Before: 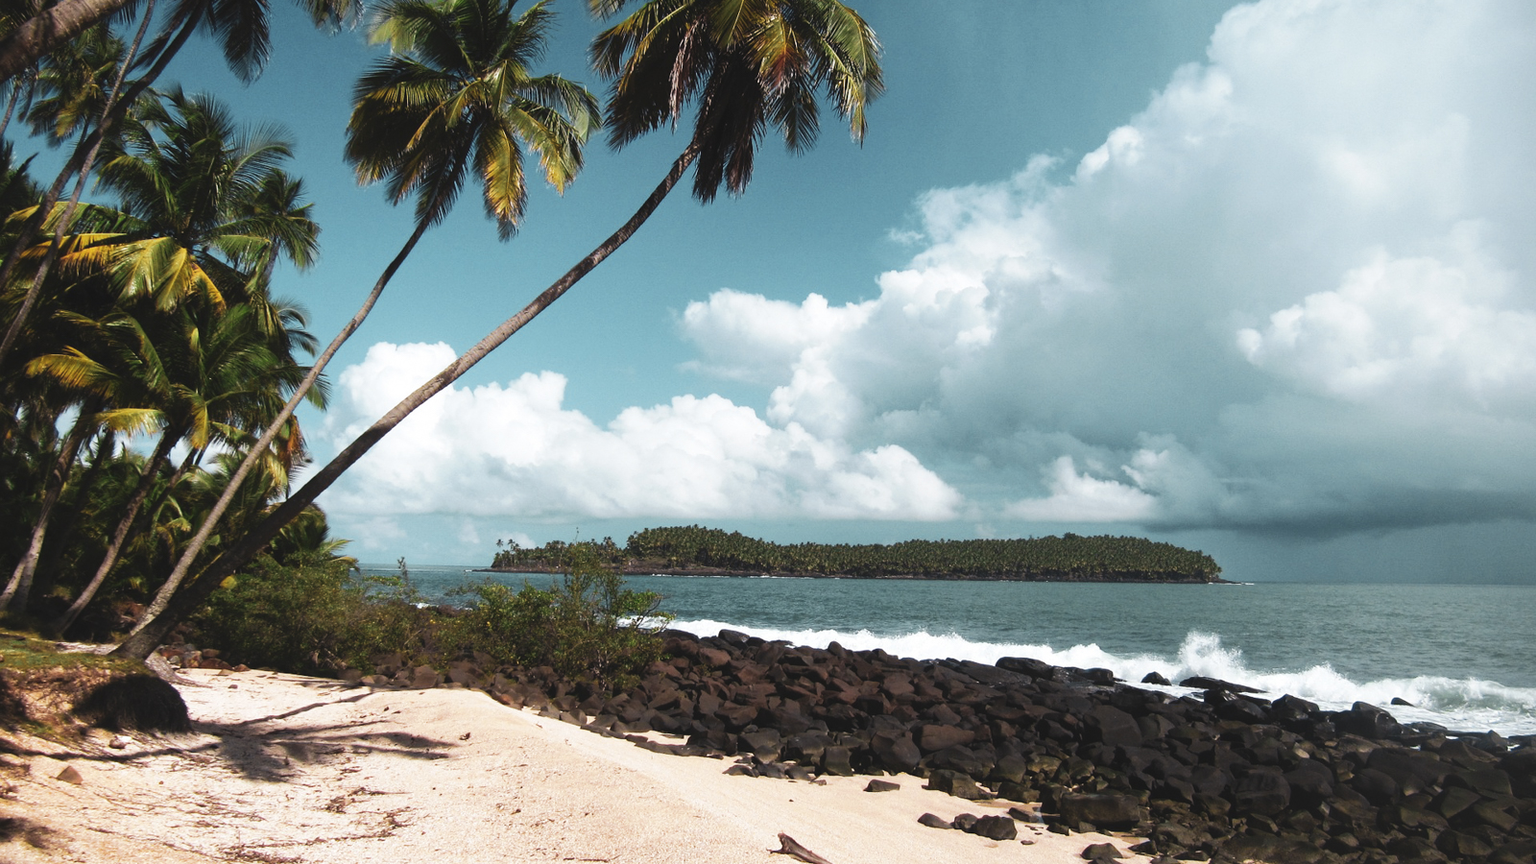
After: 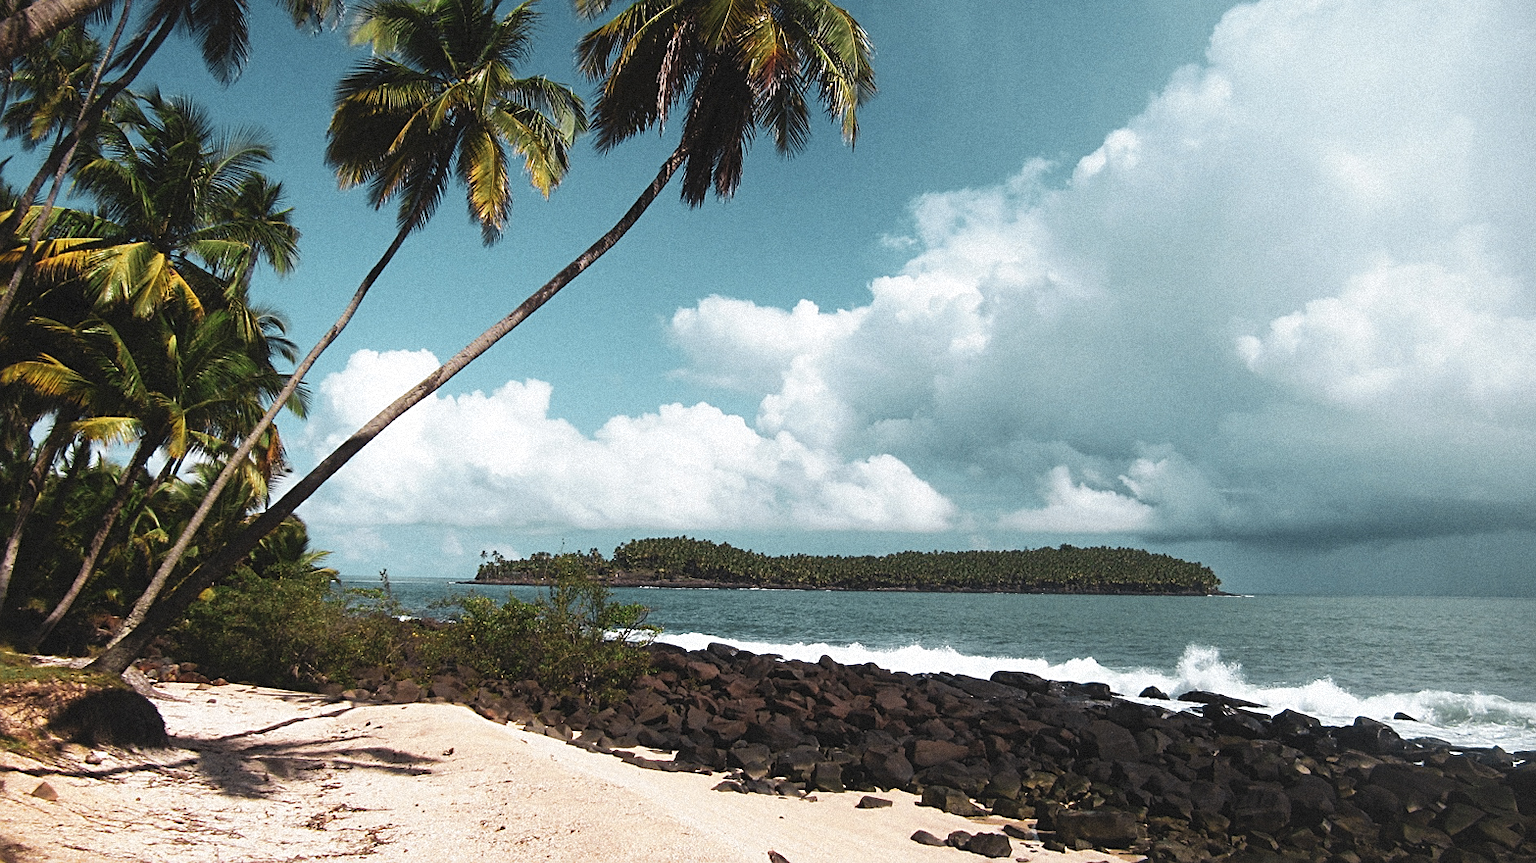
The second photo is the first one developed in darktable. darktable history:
grain: mid-tones bias 0%
crop: left 1.743%, right 0.268%, bottom 2.011%
sharpen: on, module defaults
